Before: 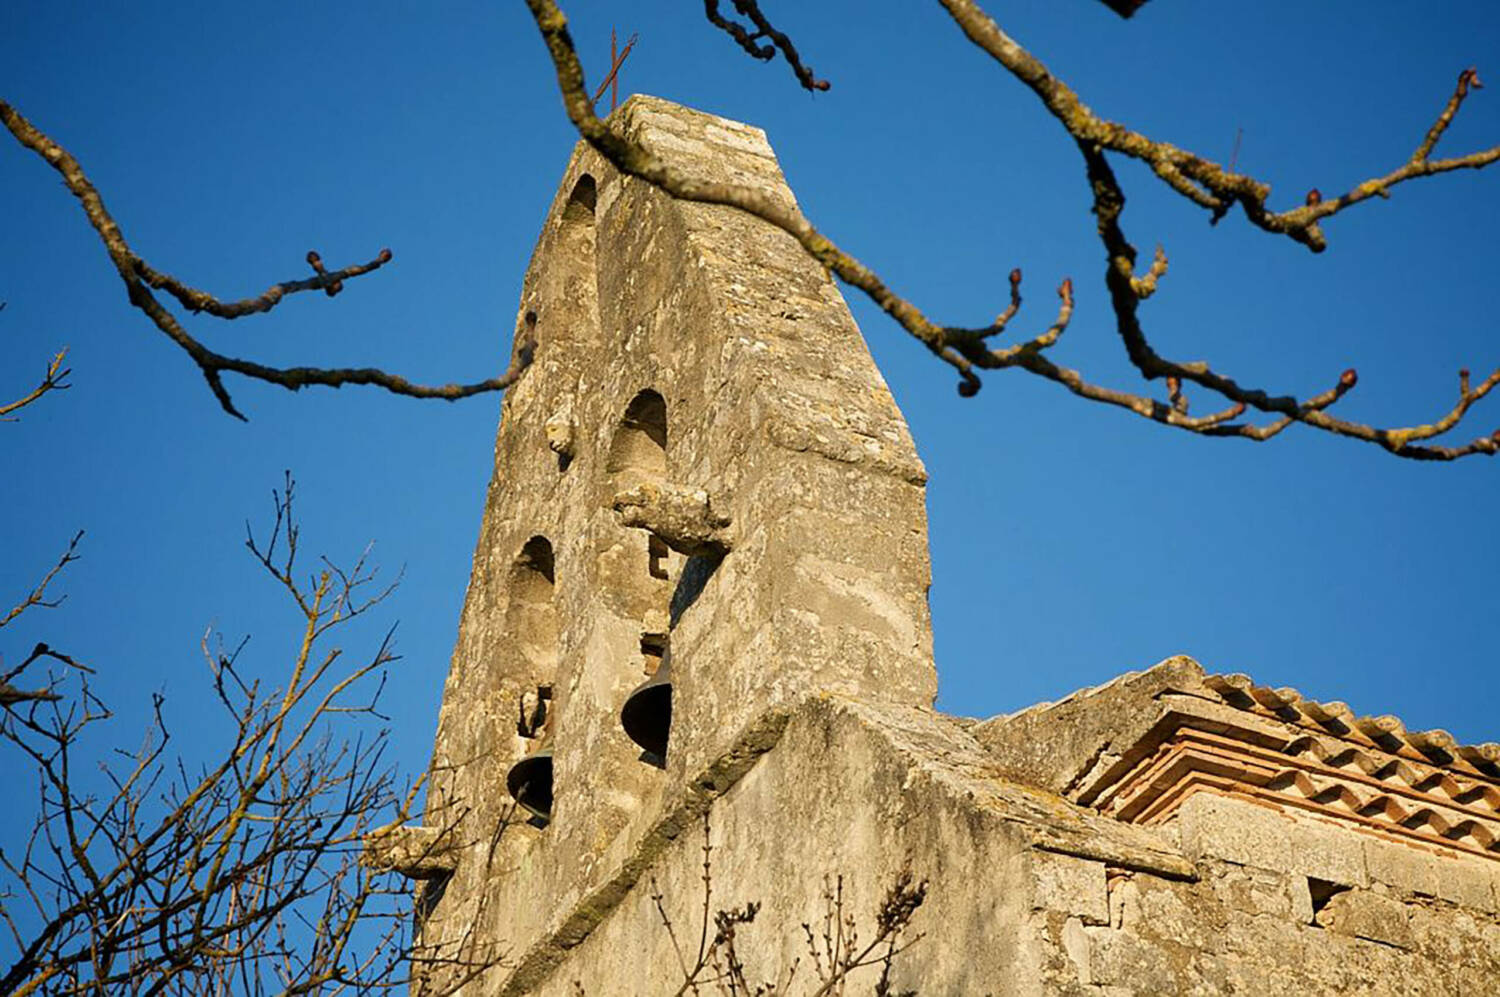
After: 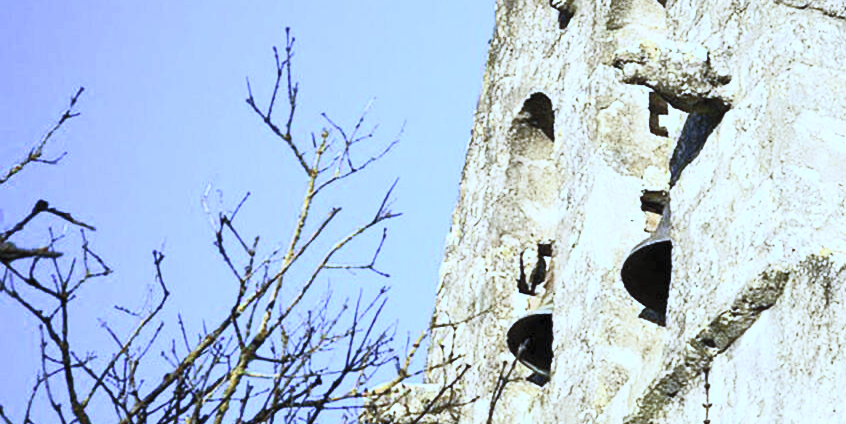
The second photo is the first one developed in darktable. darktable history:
tone equalizer: -8 EV -0.417 EV, -7 EV -0.389 EV, -6 EV -0.333 EV, -5 EV -0.222 EV, -3 EV 0.222 EV, -2 EV 0.333 EV, -1 EV 0.389 EV, +0 EV 0.417 EV, edges refinement/feathering 500, mask exposure compensation -1.57 EV, preserve details no
contrast brightness saturation: contrast 0.43, brightness 0.56, saturation -0.19
white balance: red 0.766, blue 1.537
crop: top 44.483%, right 43.593%, bottom 12.892%
